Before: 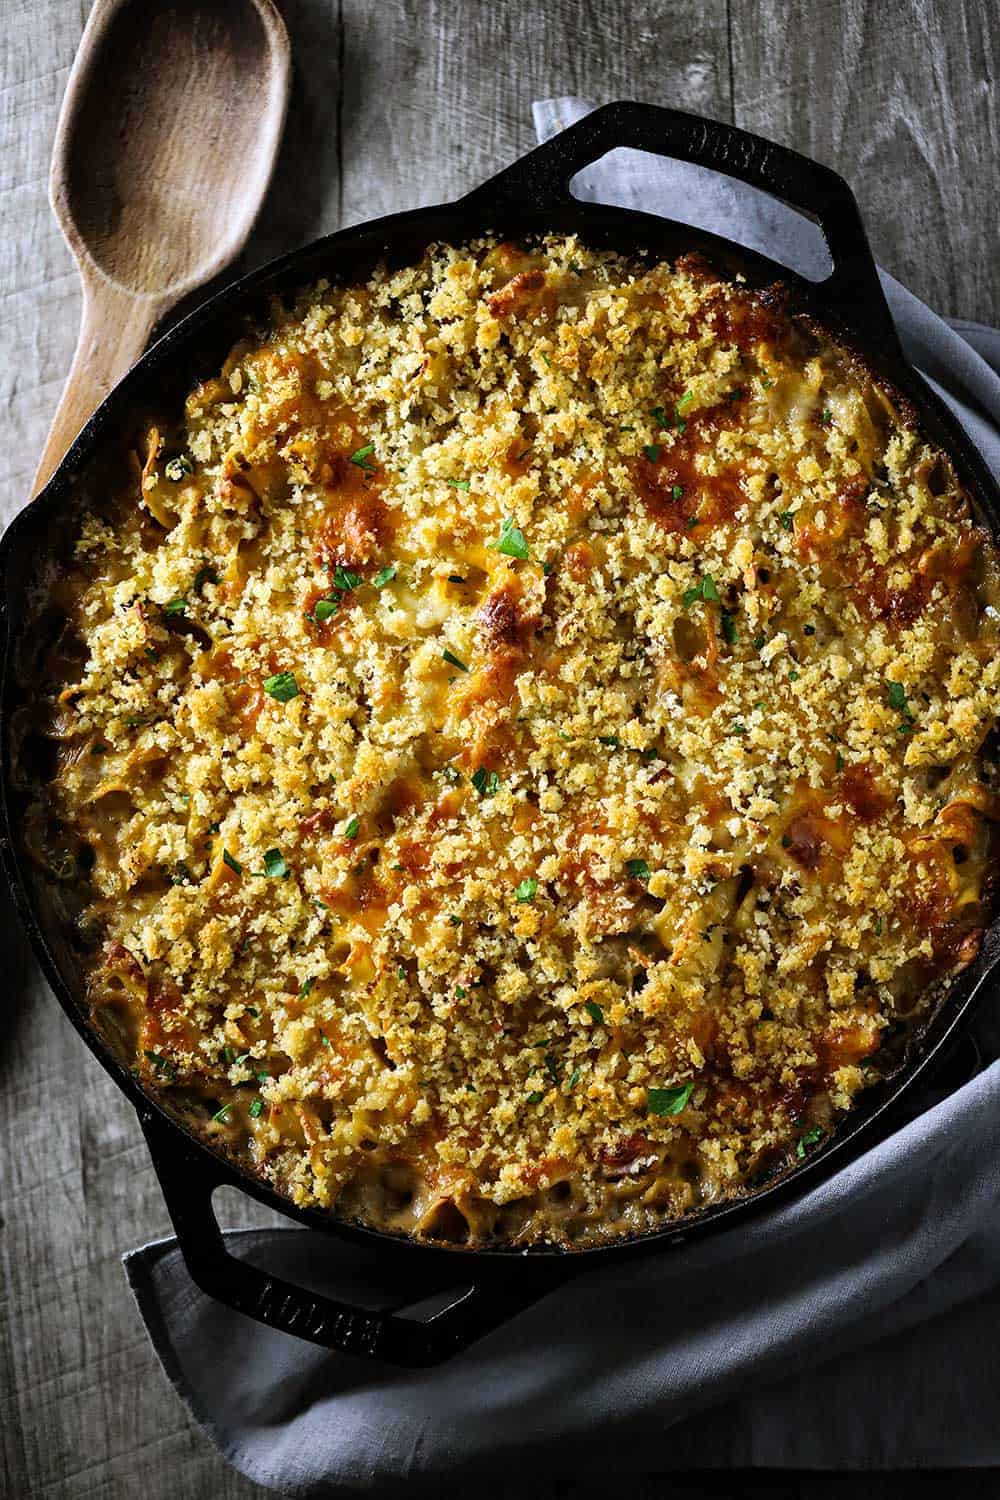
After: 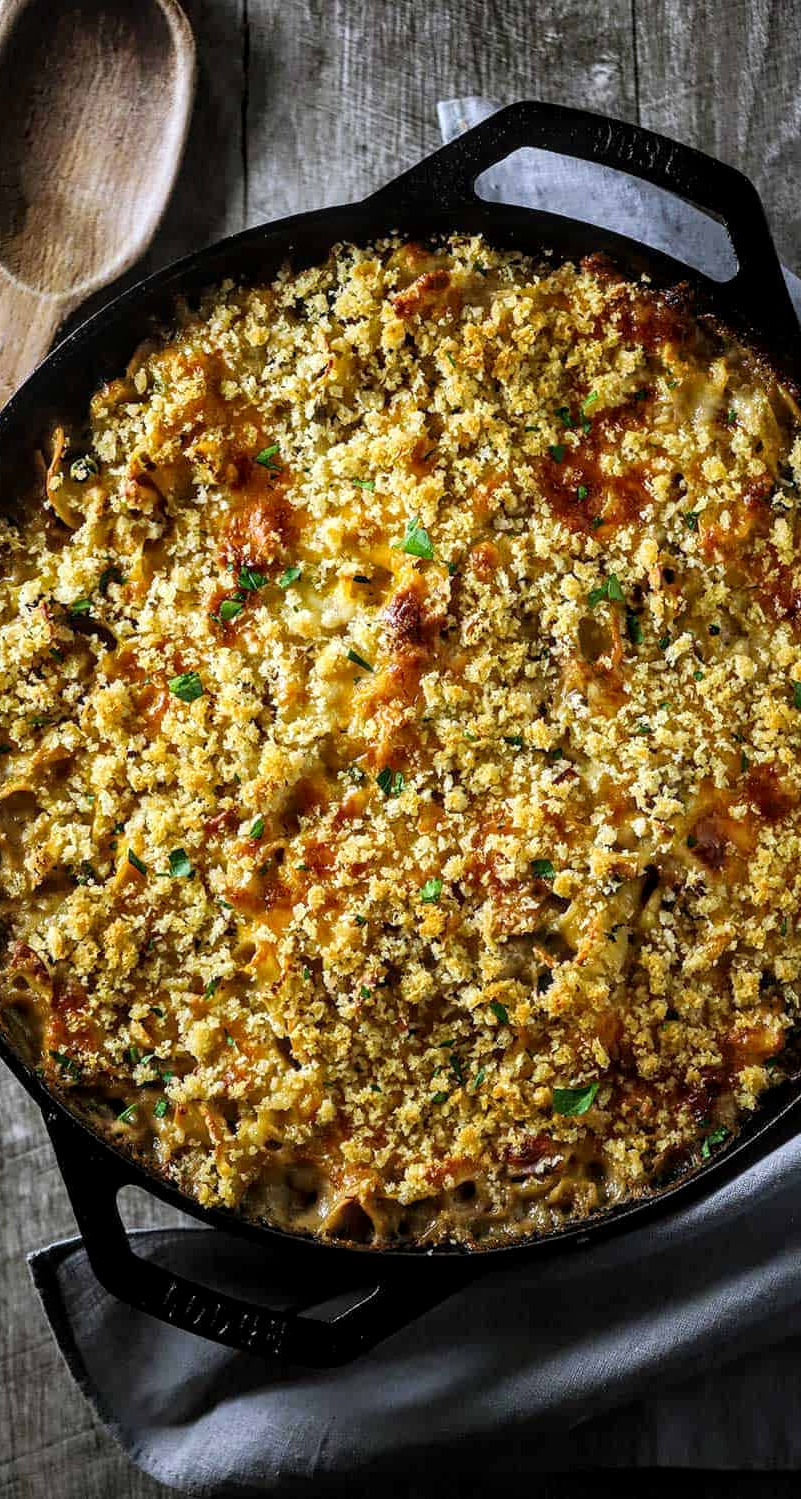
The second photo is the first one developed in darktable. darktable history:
crop and rotate: left 9.593%, right 10.227%
local contrast: on, module defaults
